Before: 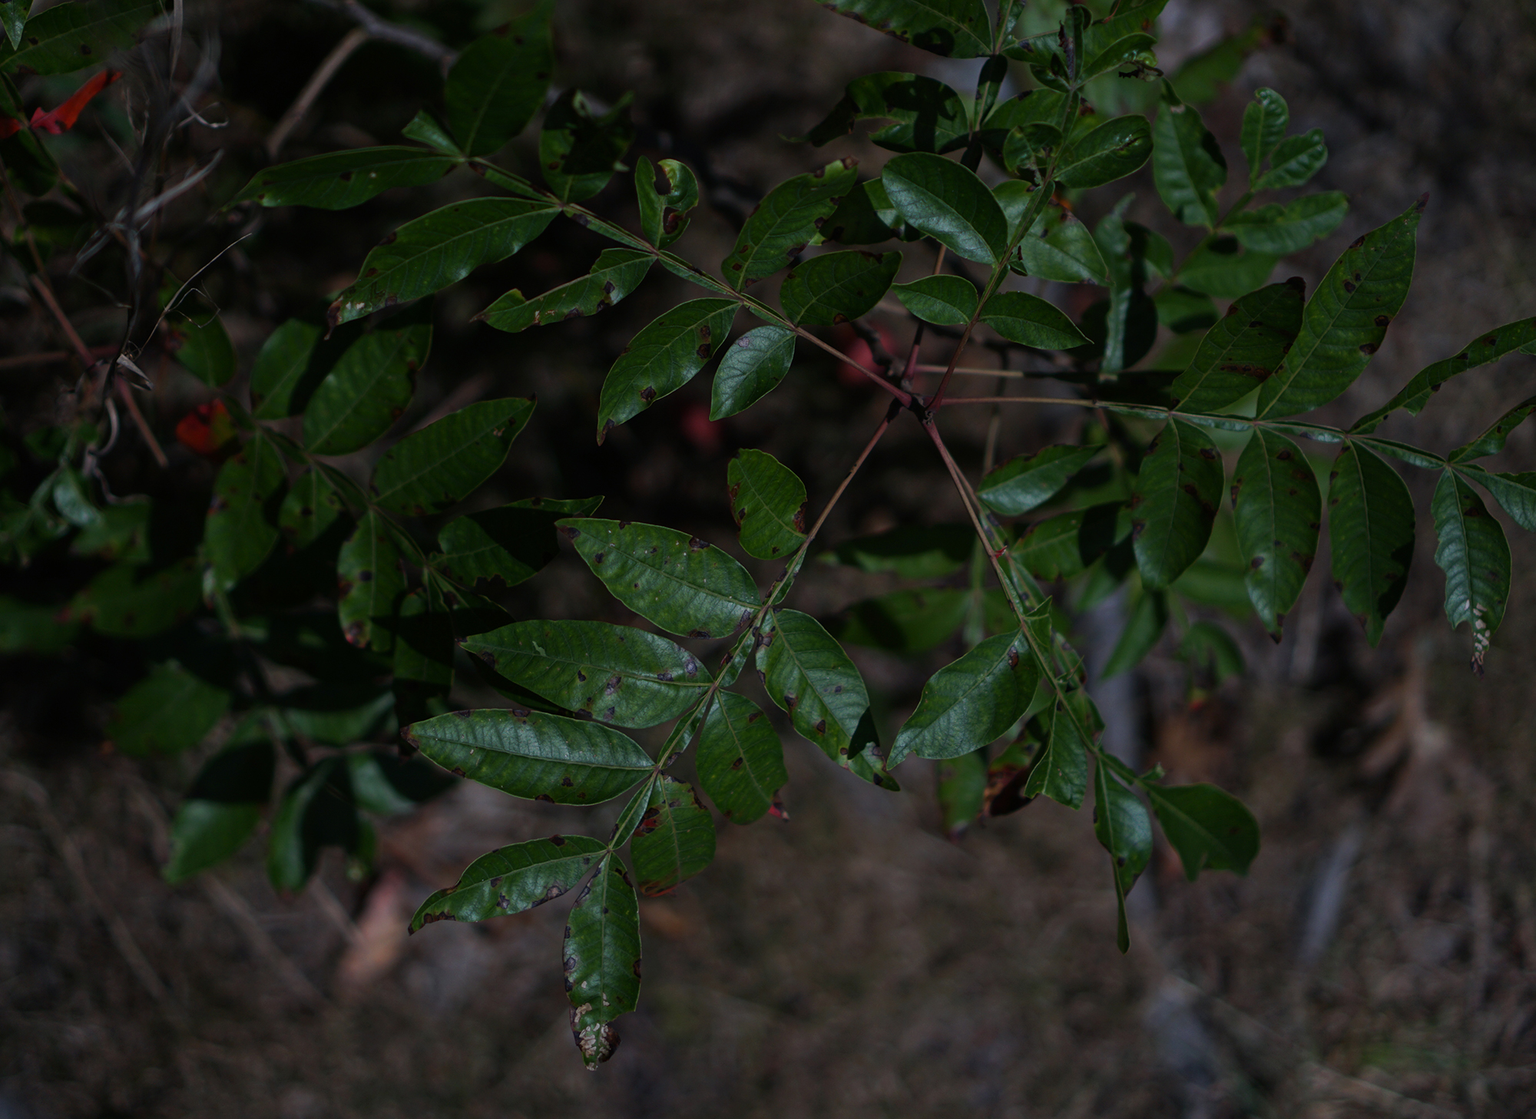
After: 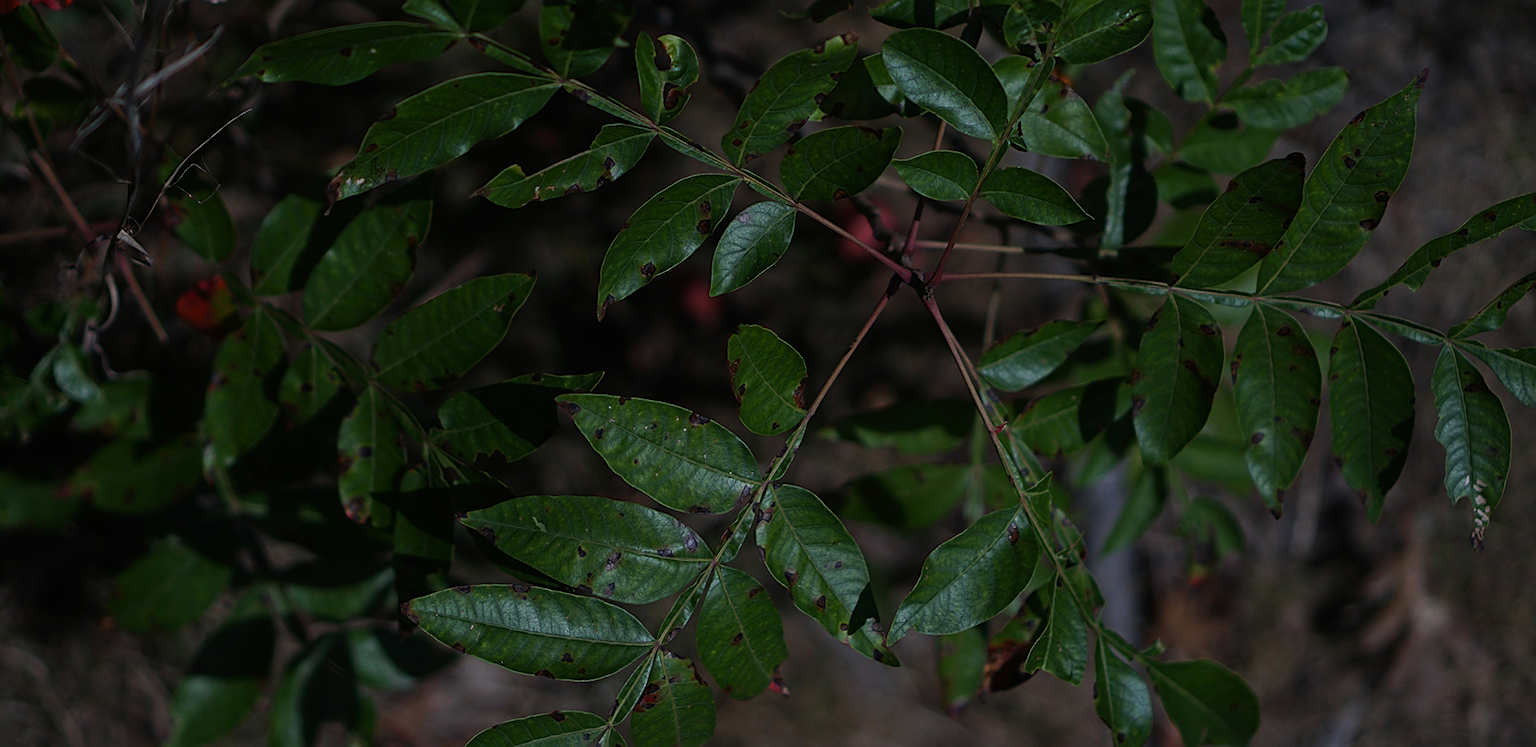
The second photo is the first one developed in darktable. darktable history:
sharpen: on, module defaults
crop: top 11.17%, bottom 22.043%
